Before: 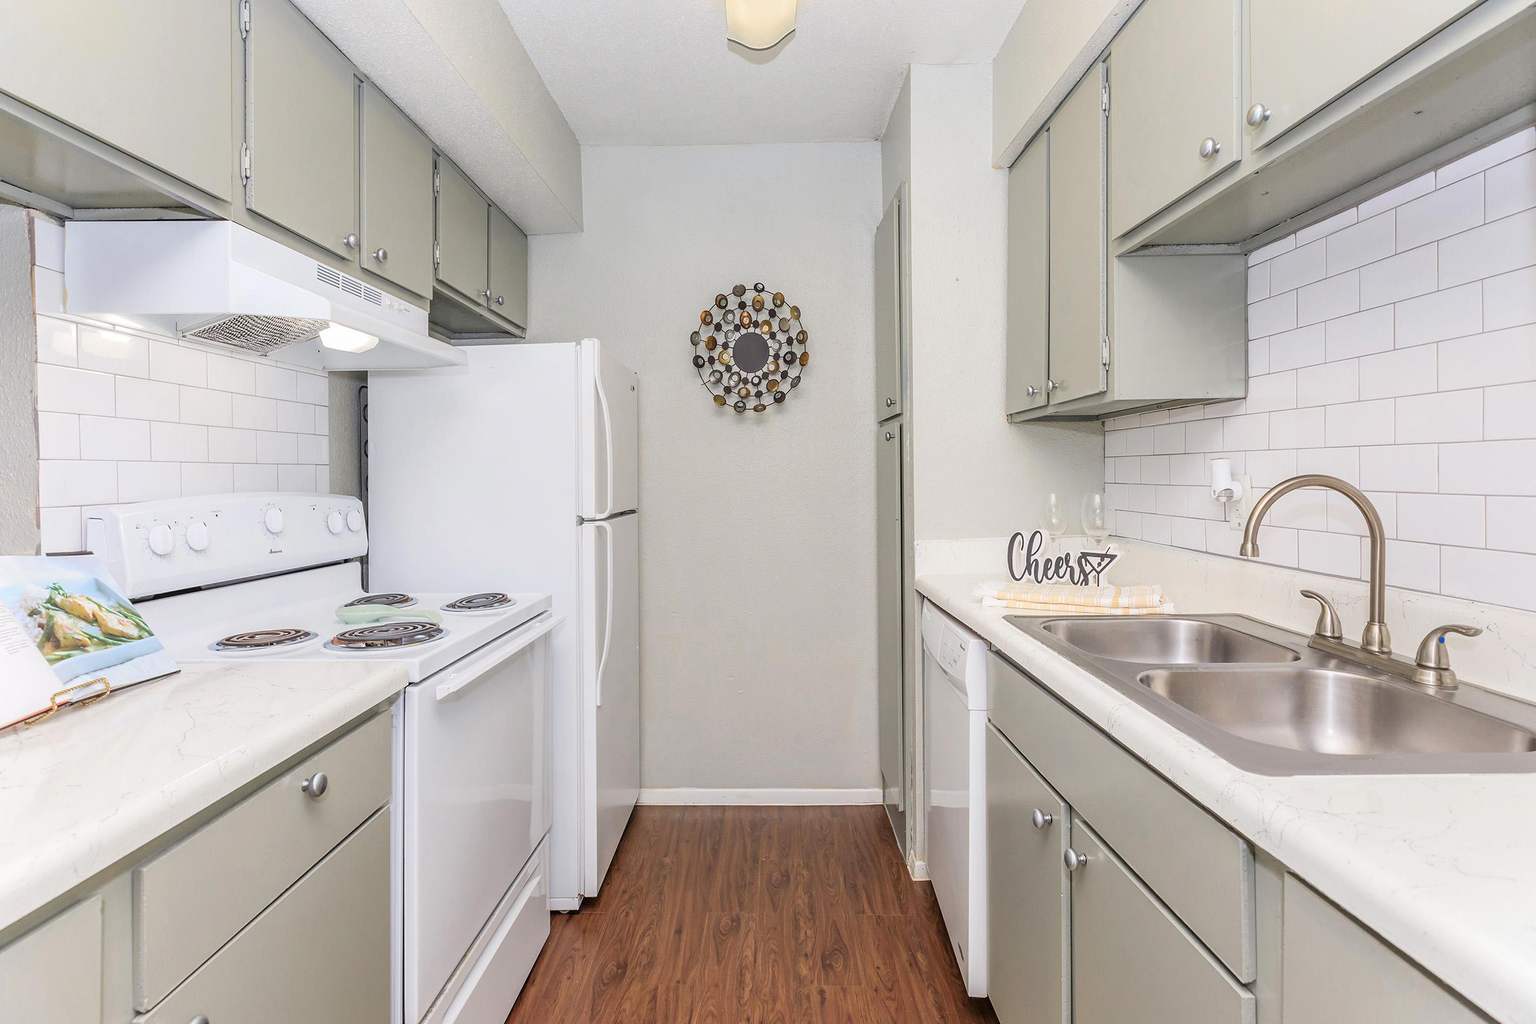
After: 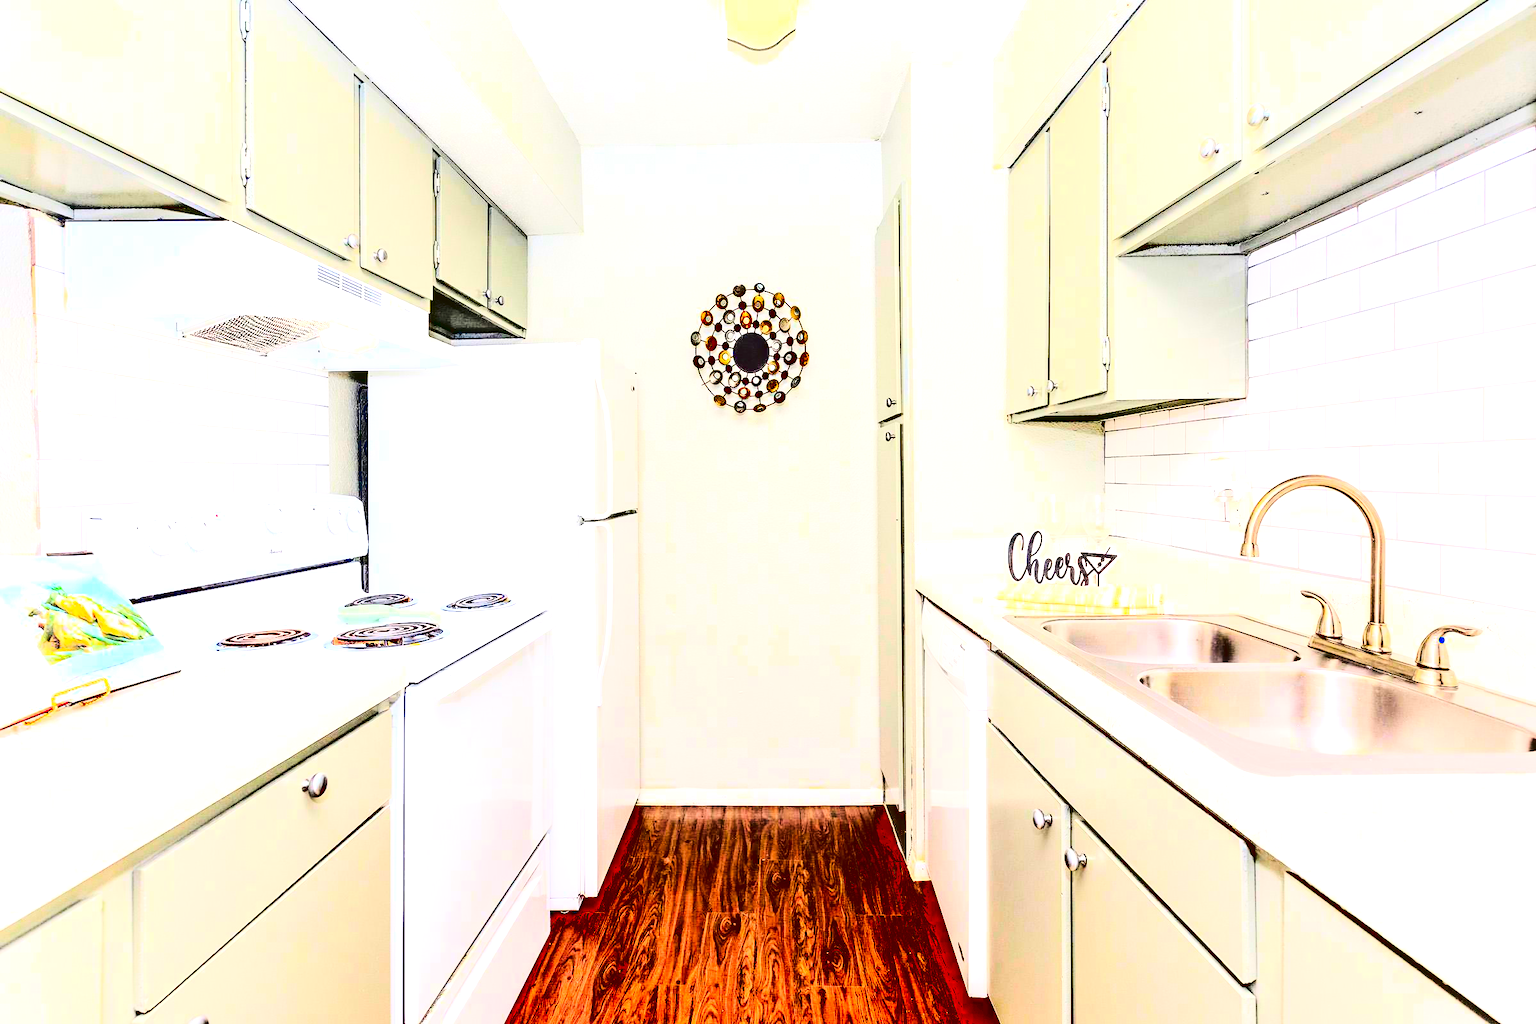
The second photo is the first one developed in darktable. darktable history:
color correction: highlights b* 0.012, saturation 1.15
tone curve: curves: ch0 [(0, 0) (0.003, 0.039) (0.011, 0.042) (0.025, 0.048) (0.044, 0.058) (0.069, 0.071) (0.1, 0.089) (0.136, 0.114) (0.177, 0.146) (0.224, 0.199) (0.277, 0.27) (0.335, 0.364) (0.399, 0.47) (0.468, 0.566) (0.543, 0.643) (0.623, 0.73) (0.709, 0.8) (0.801, 0.863) (0.898, 0.925) (1, 1)], color space Lab, linked channels, preserve colors none
exposure: black level correction 0, exposure 0.954 EV, compensate exposure bias true, compensate highlight preservation false
contrast brightness saturation: contrast 0.752, brightness -0.981, saturation 0.985
